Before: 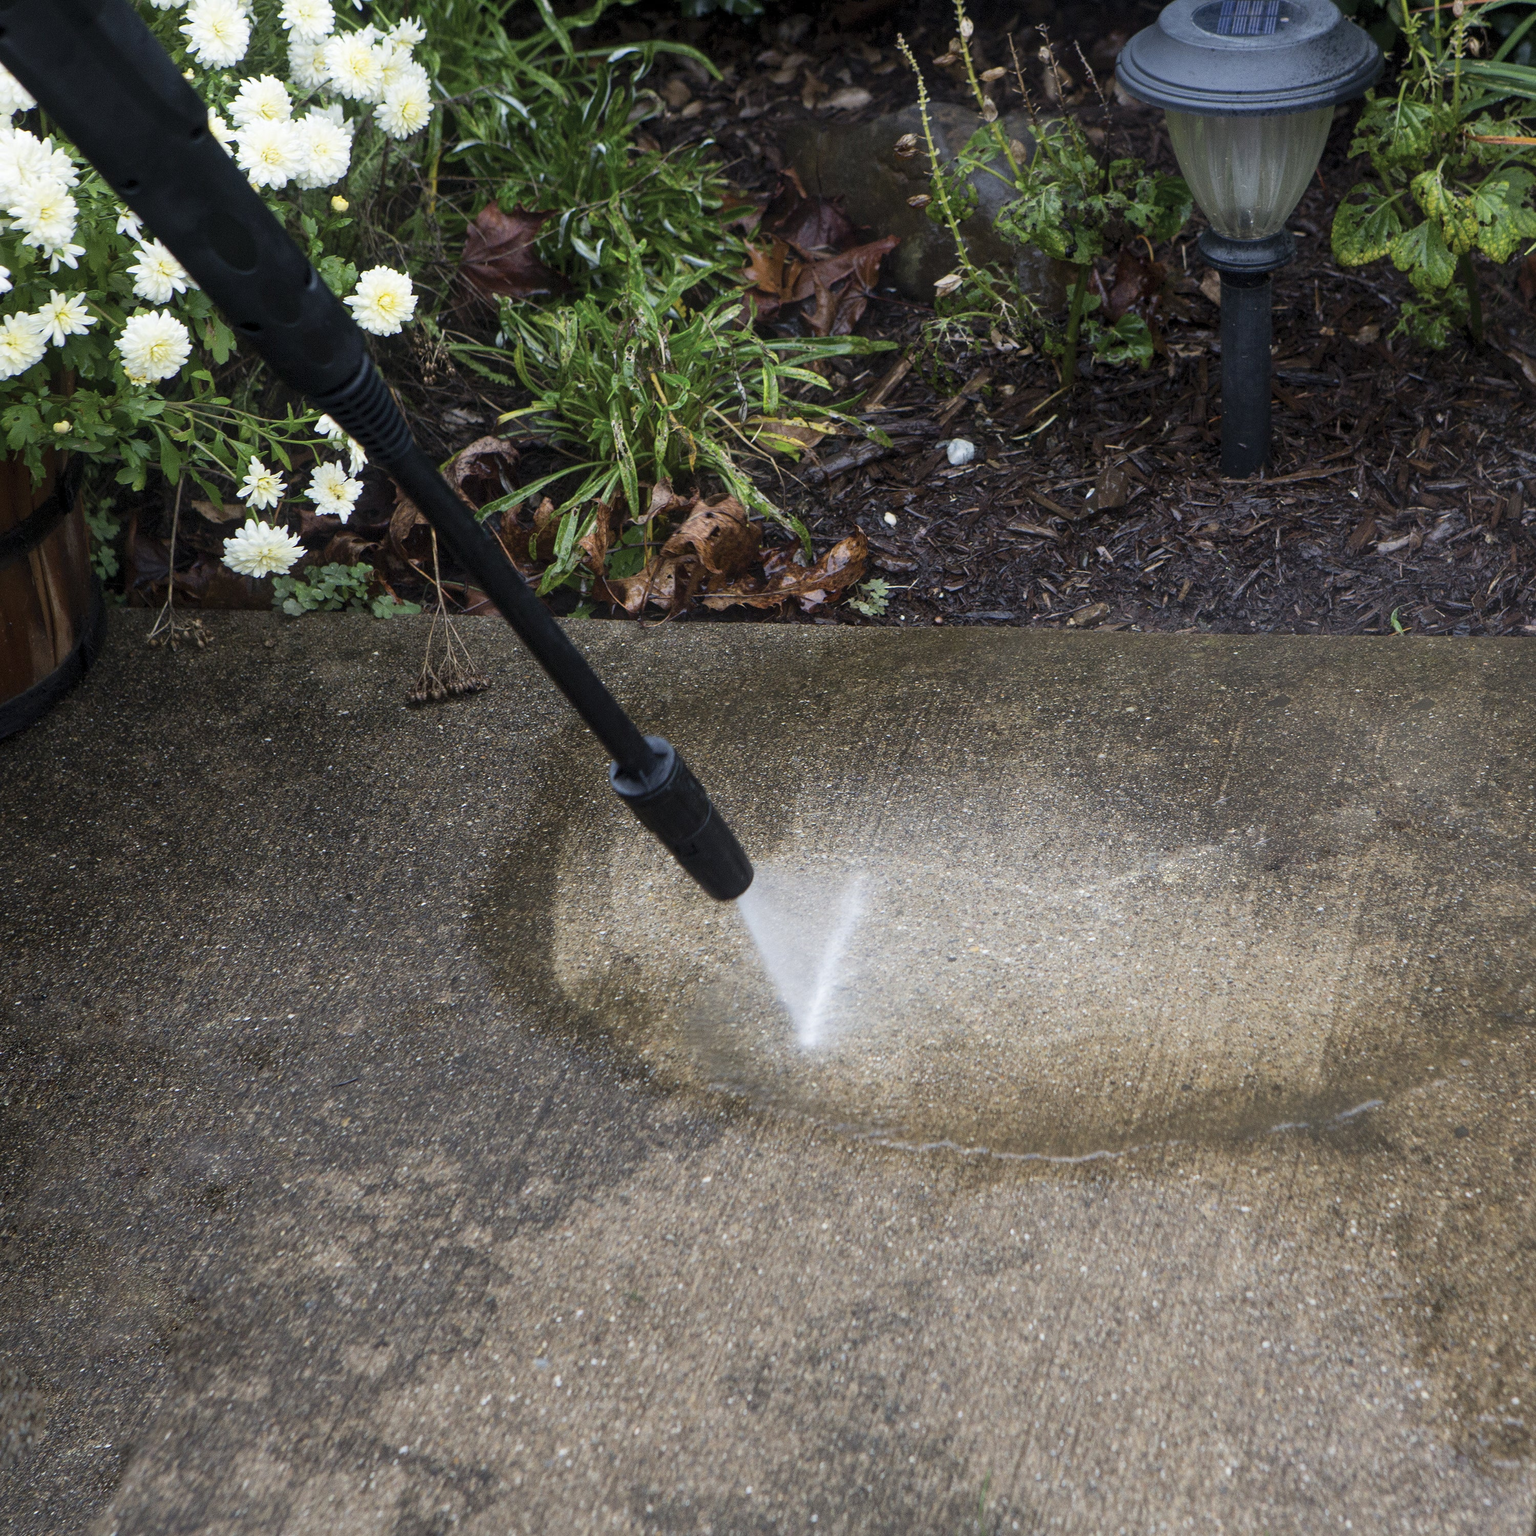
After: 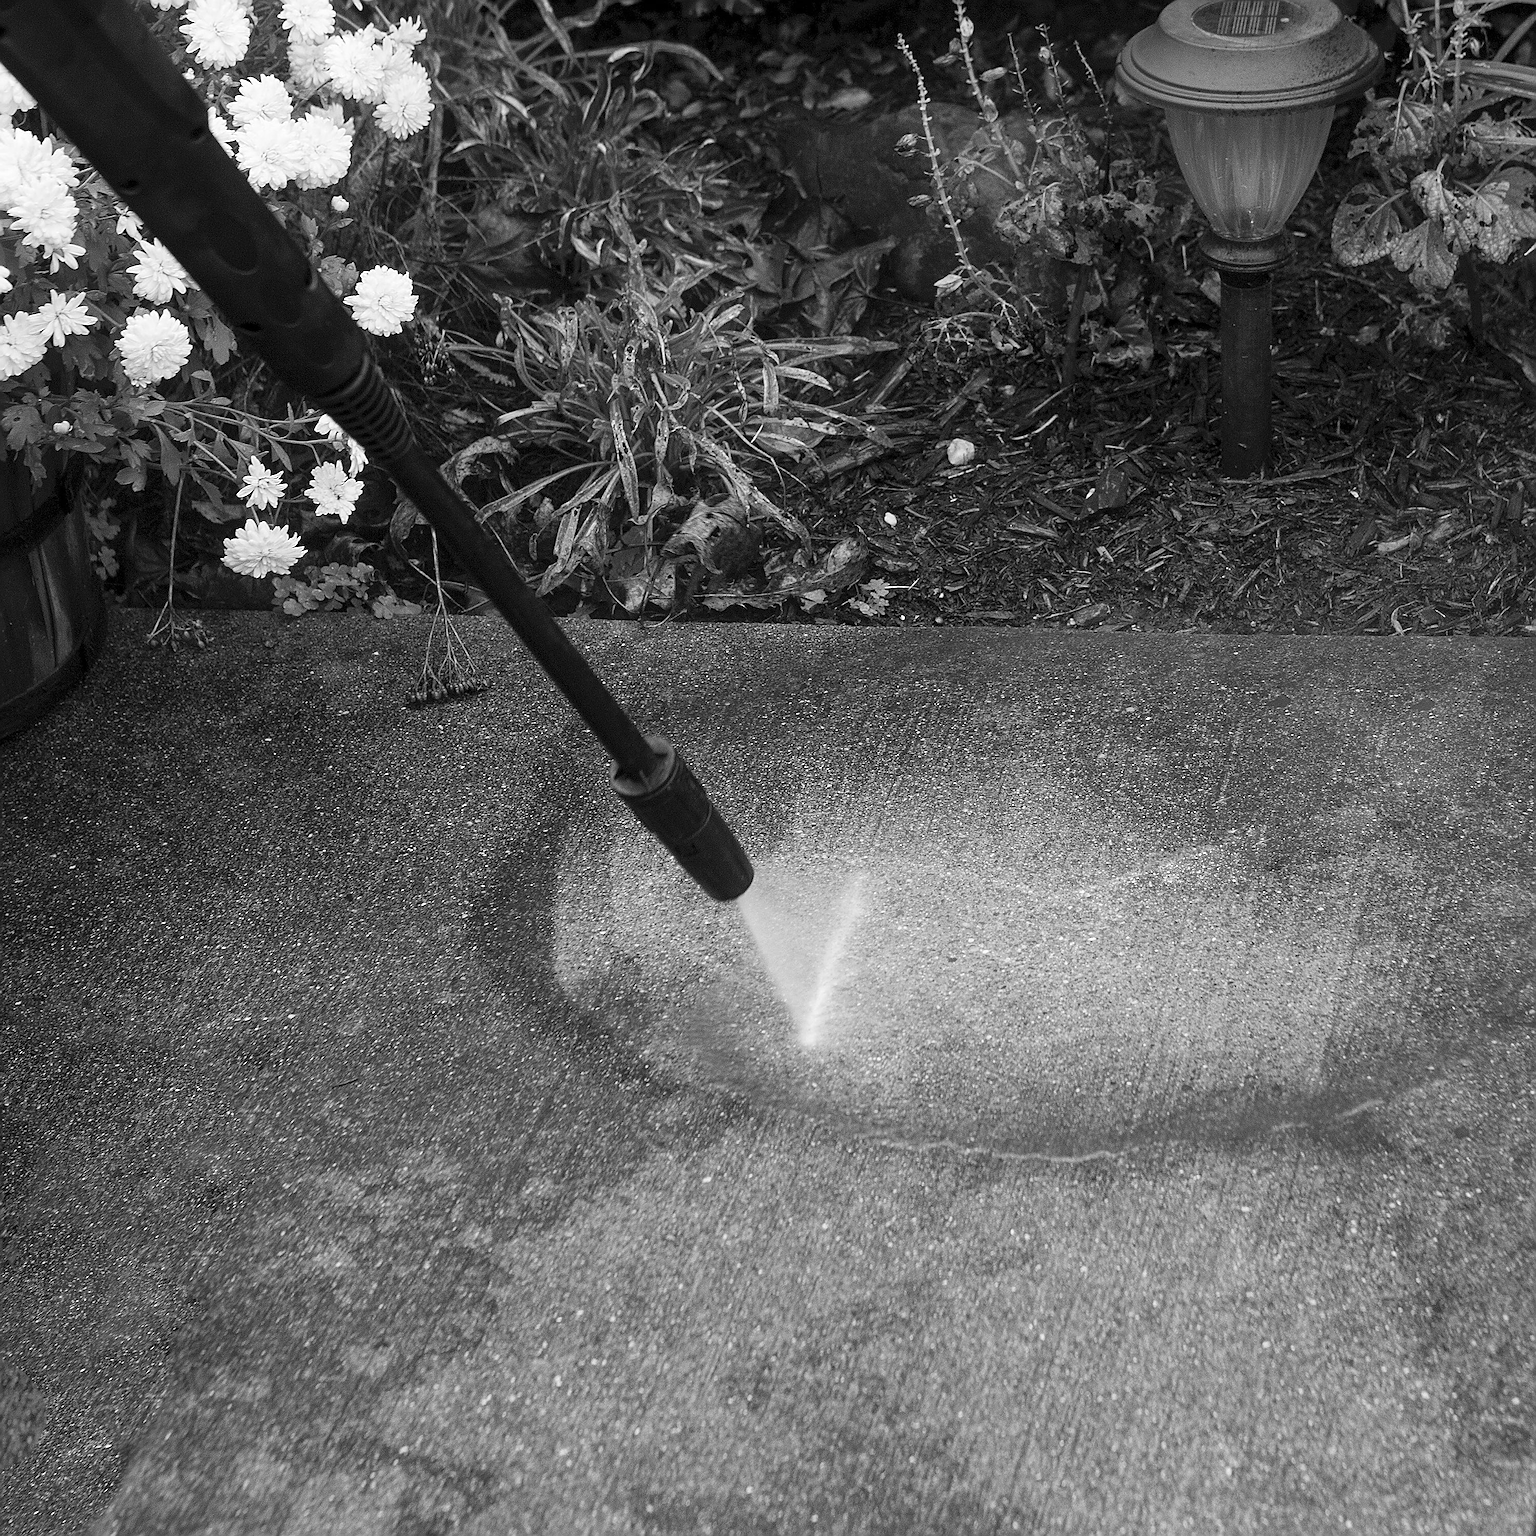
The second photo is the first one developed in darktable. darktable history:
monochrome: on, module defaults
color balance: on, module defaults
sharpen: radius 1.685, amount 1.294
